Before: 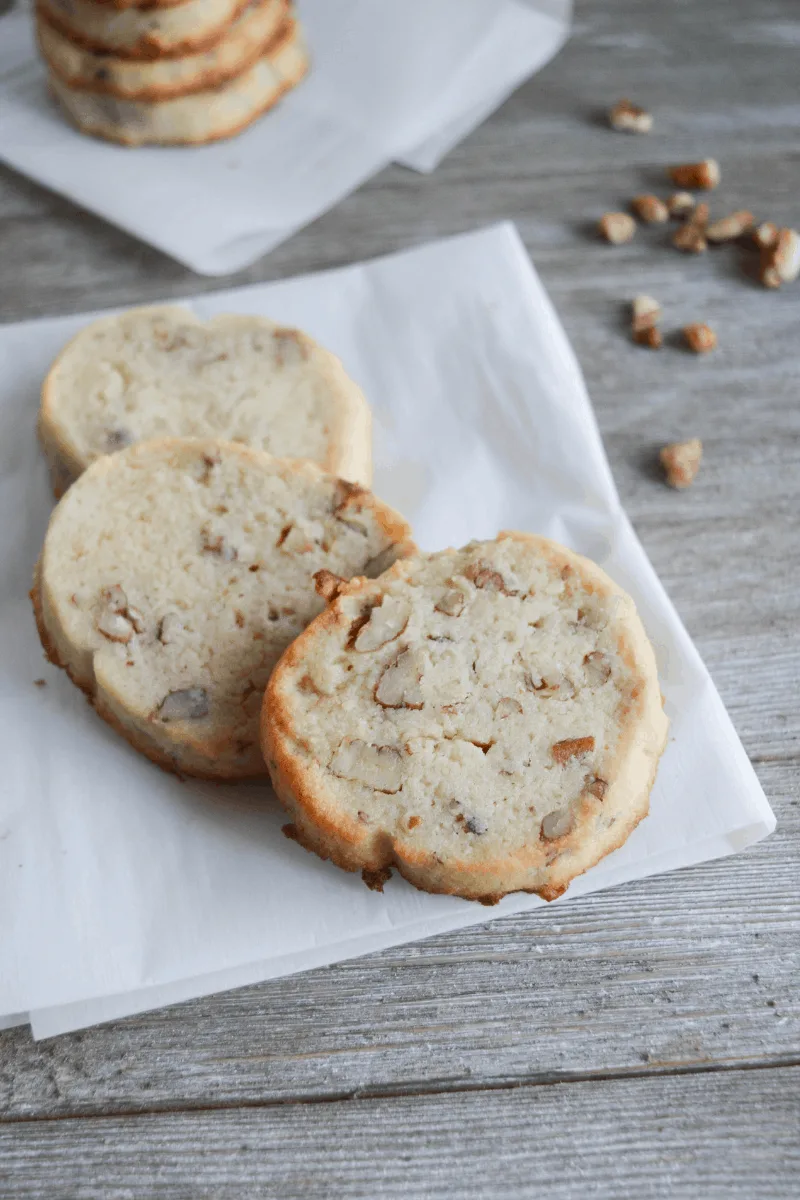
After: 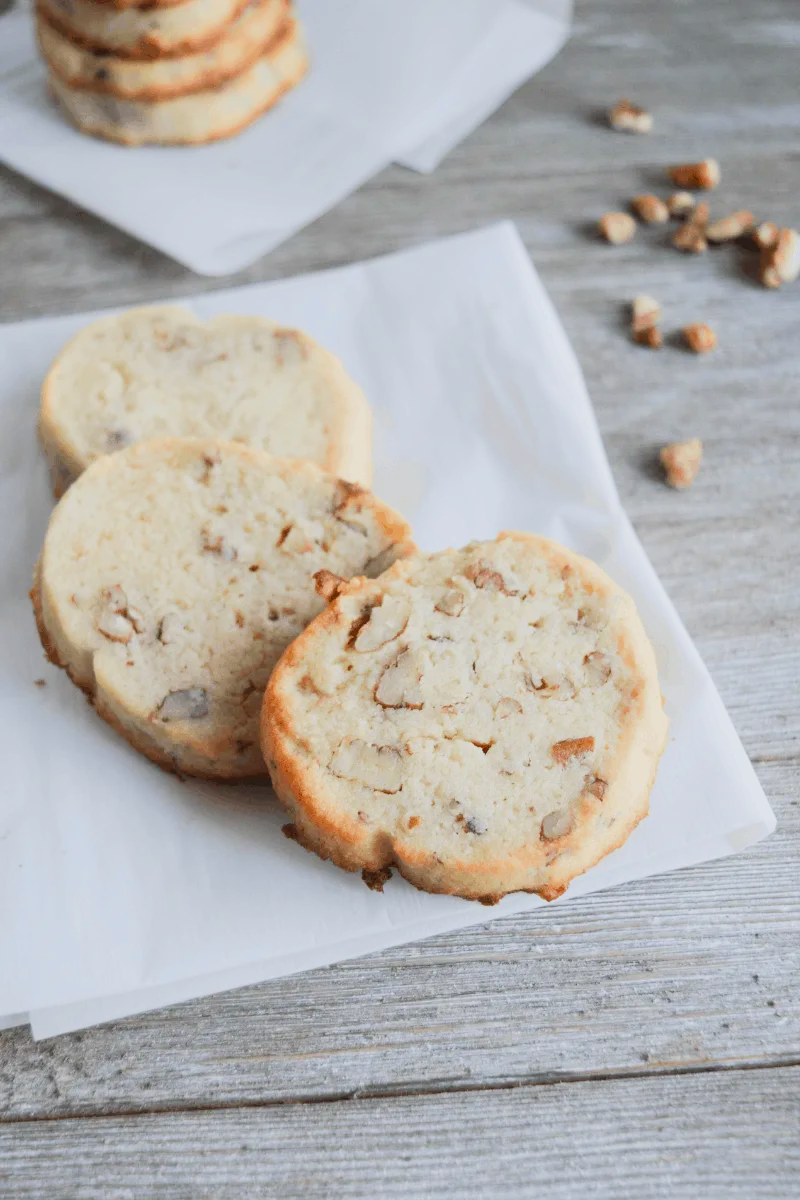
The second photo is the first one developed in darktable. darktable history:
exposure: black level correction 0, exposure 0.7 EV, compensate exposure bias true, compensate highlight preservation false
filmic rgb: black relative exposure -7.65 EV, white relative exposure 4.56 EV, hardness 3.61, color science v6 (2022)
